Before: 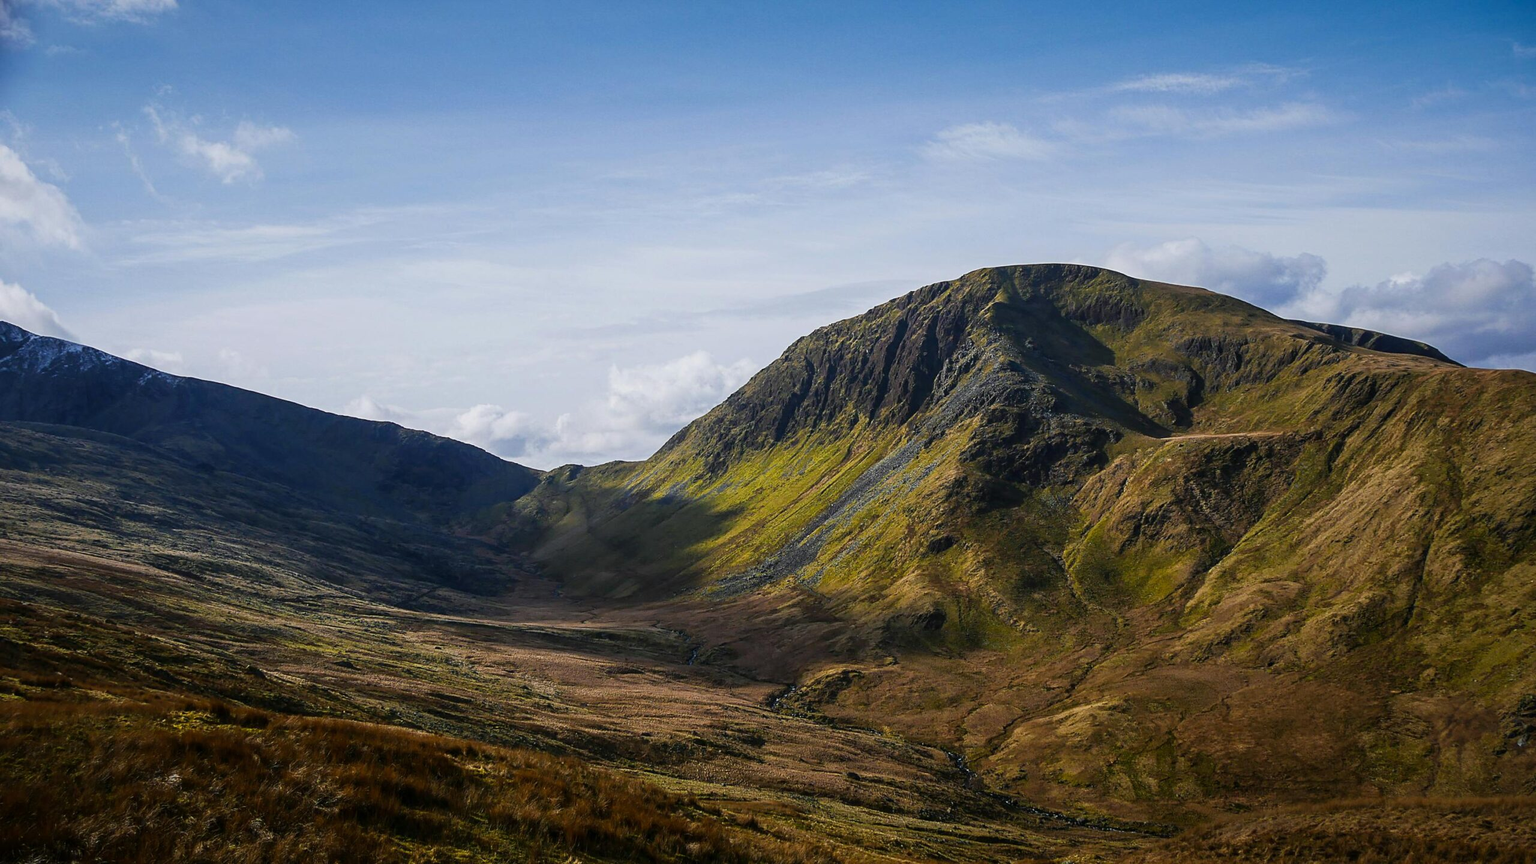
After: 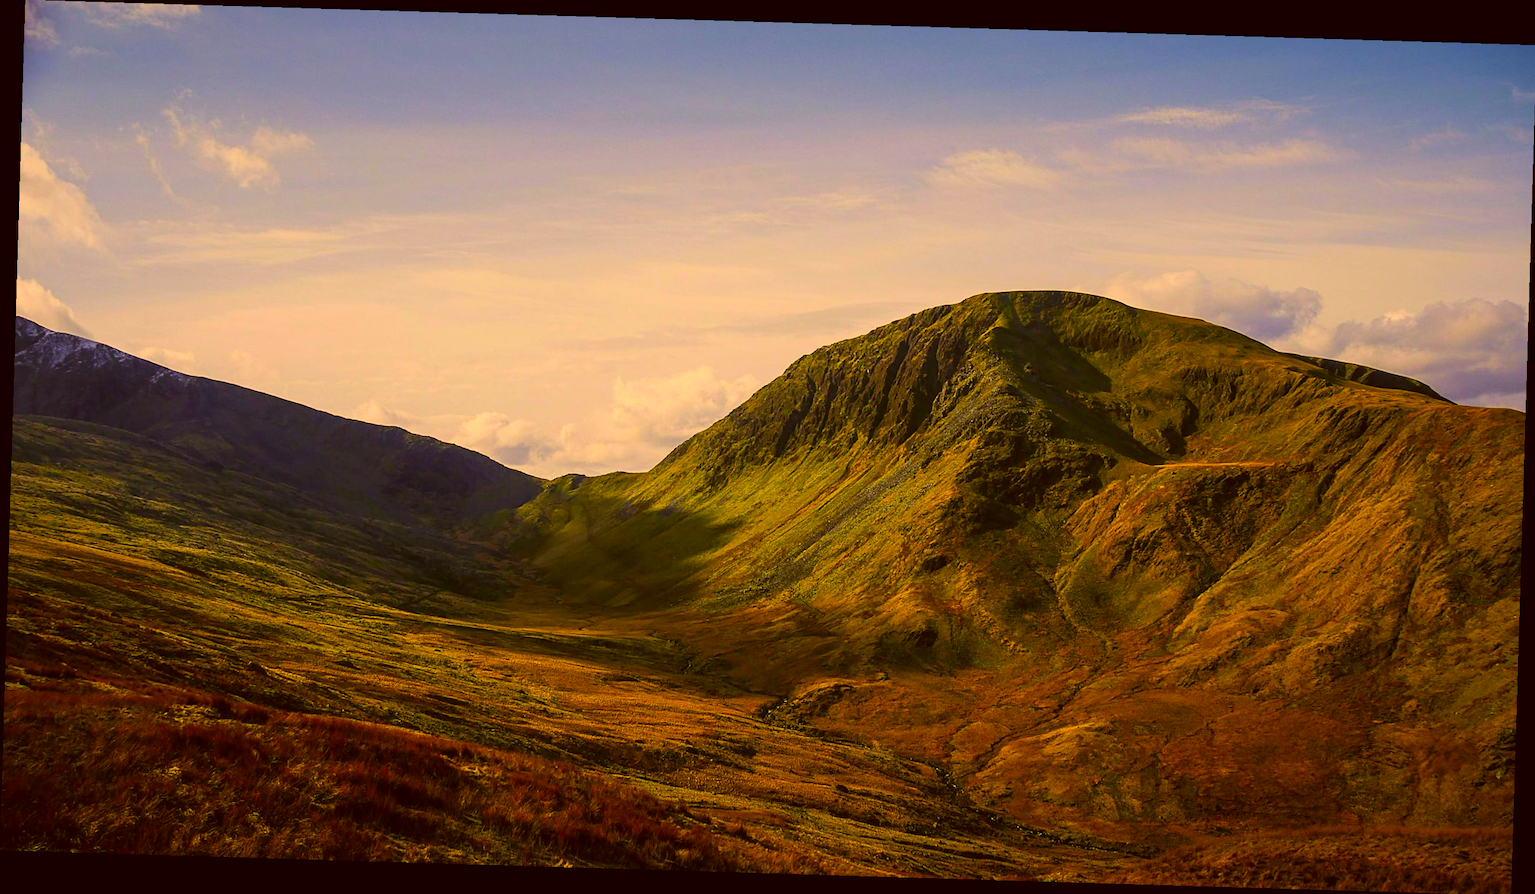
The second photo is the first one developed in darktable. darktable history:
rotate and perspective: rotation 1.72°, automatic cropping off
color correction: highlights a* 10.44, highlights b* 30.04, shadows a* 2.73, shadows b* 17.51, saturation 1.72
